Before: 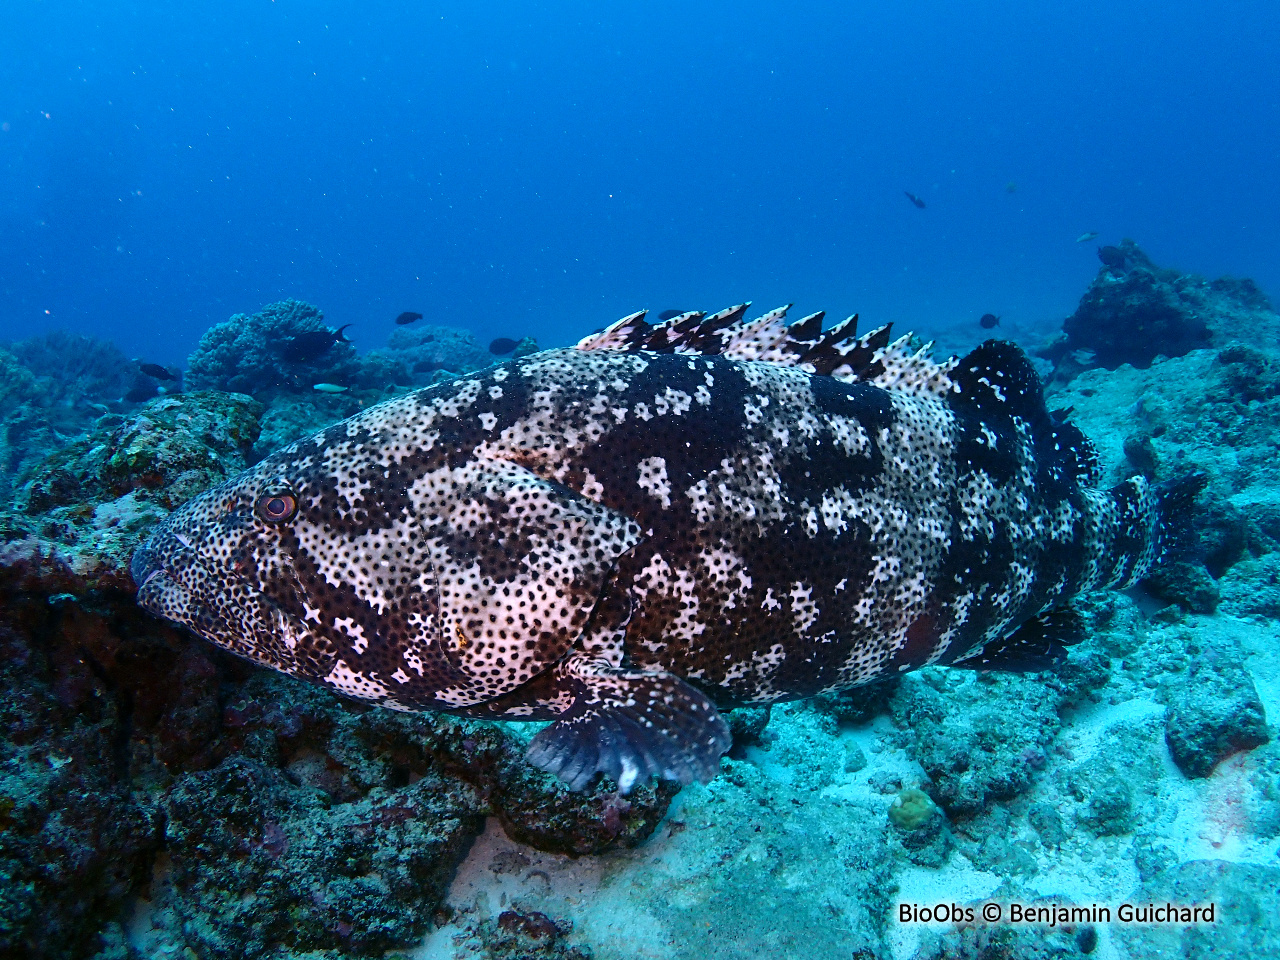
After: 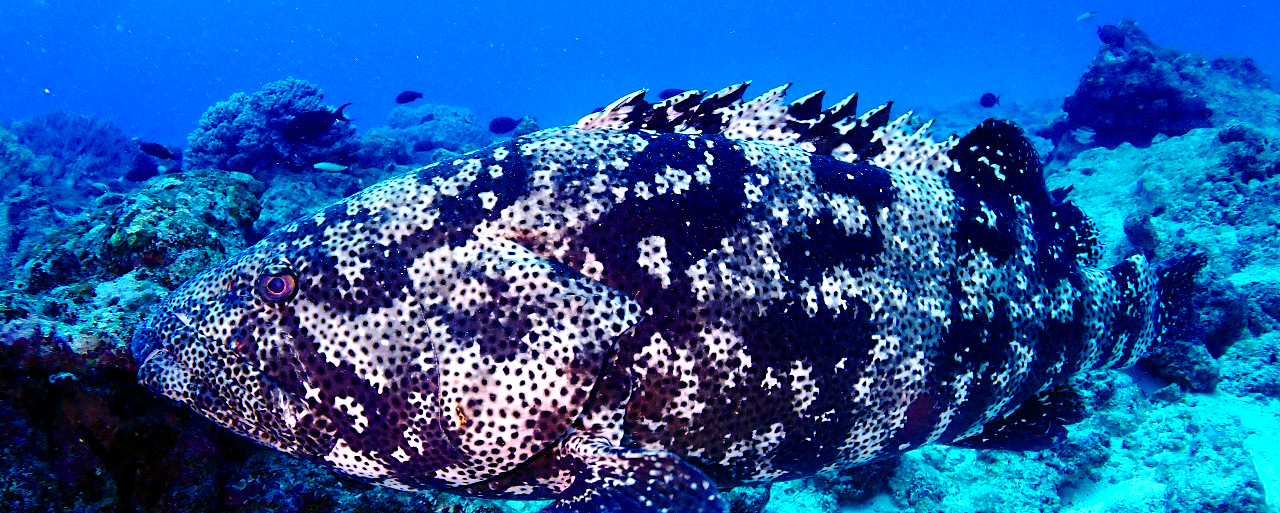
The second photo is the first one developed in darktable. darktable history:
color balance rgb: shadows lift › luminance -28.76%, shadows lift › chroma 15%, shadows lift › hue 270°, power › chroma 1%, power › hue 255°, highlights gain › luminance 7.14%, highlights gain › chroma 2%, highlights gain › hue 90°, global offset › luminance -0.29%, global offset › hue 260°, perceptual saturation grading › global saturation 20%, perceptual saturation grading › highlights -13.92%, perceptual saturation grading › shadows 50%
crop and rotate: top 23.043%, bottom 23.437%
exposure: exposure 0.574 EV, compensate highlight preservation false
